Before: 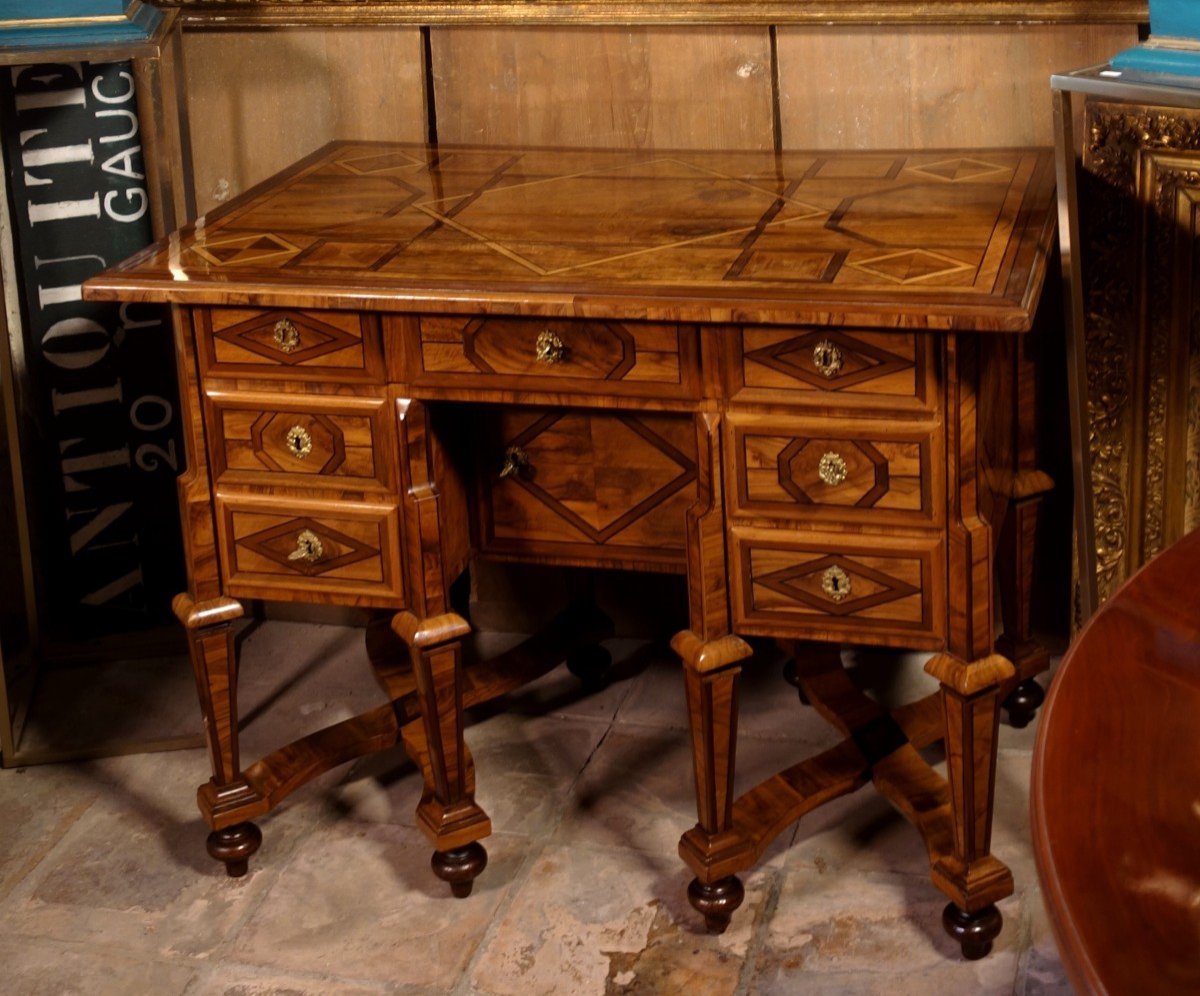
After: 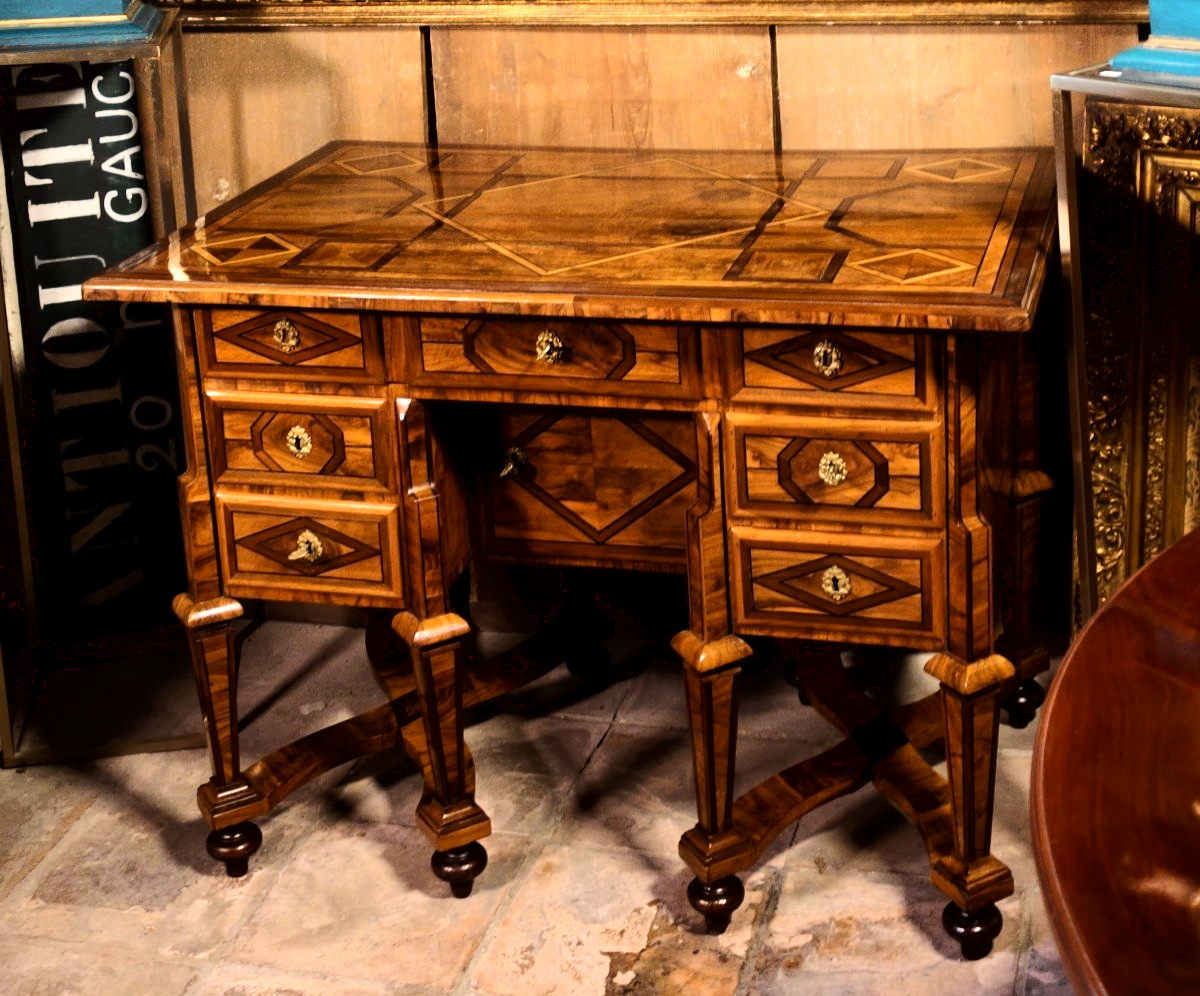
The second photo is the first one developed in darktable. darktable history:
base curve: curves: ch0 [(0, 0) (0.007, 0.004) (0.027, 0.03) (0.046, 0.07) (0.207, 0.54) (0.442, 0.872) (0.673, 0.972) (1, 1)]
tone equalizer: mask exposure compensation -0.501 EV
exposure: black level correction 0.001, exposure -0.203 EV, compensate exposure bias true, compensate highlight preservation false
